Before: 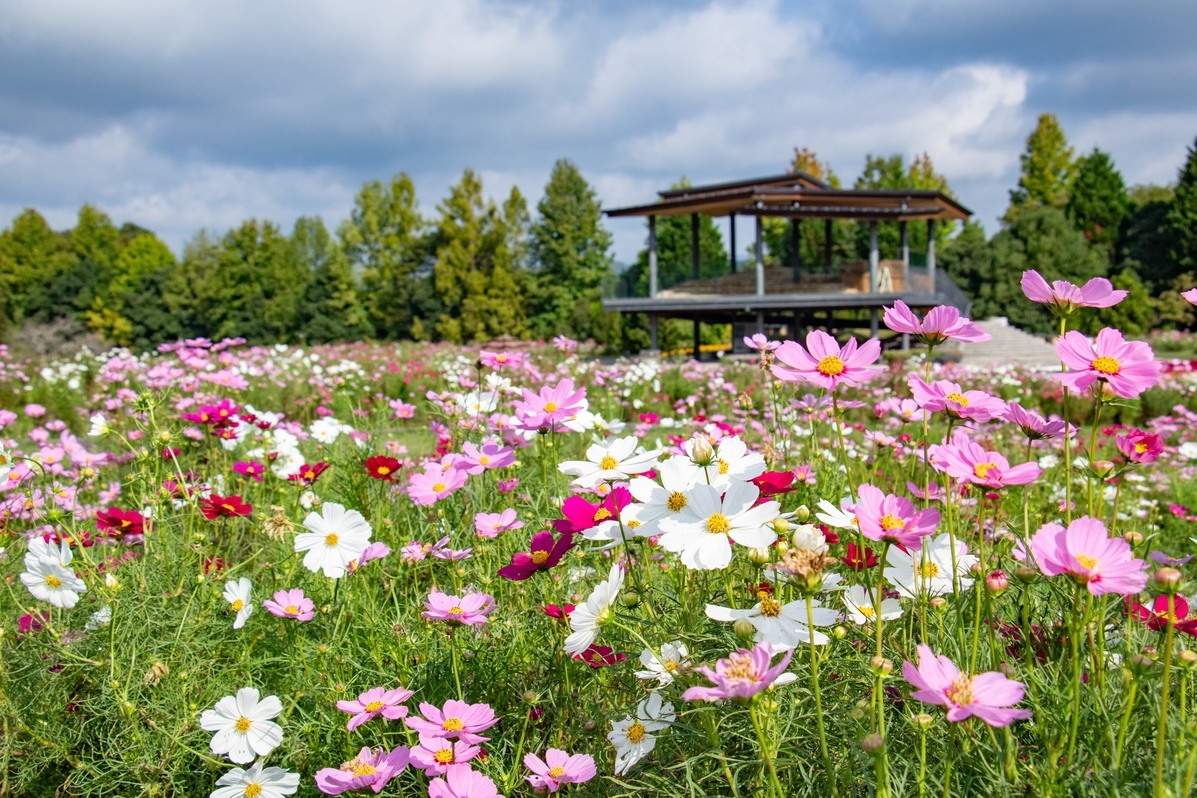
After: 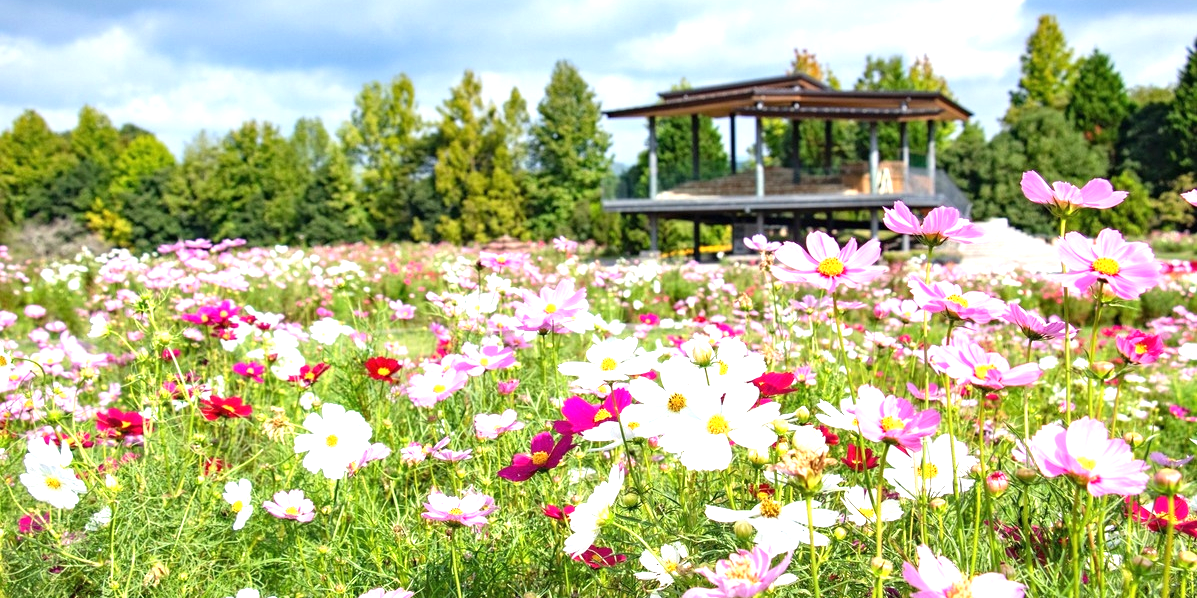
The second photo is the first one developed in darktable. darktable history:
exposure: black level correction 0, exposure 1 EV, compensate exposure bias true, compensate highlight preservation false
crop and rotate: top 12.5%, bottom 12.5%
